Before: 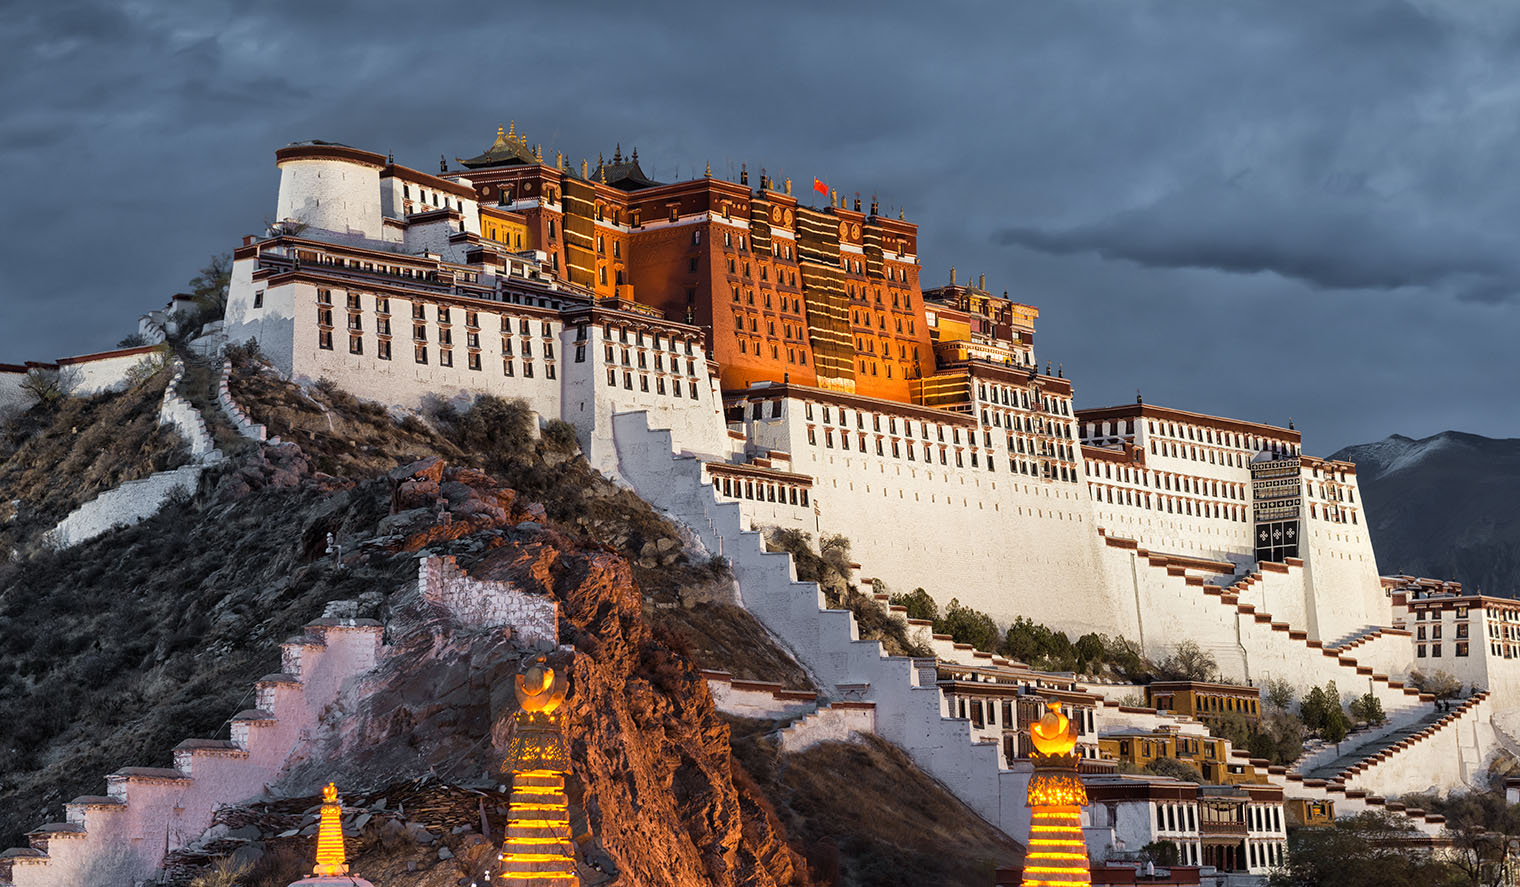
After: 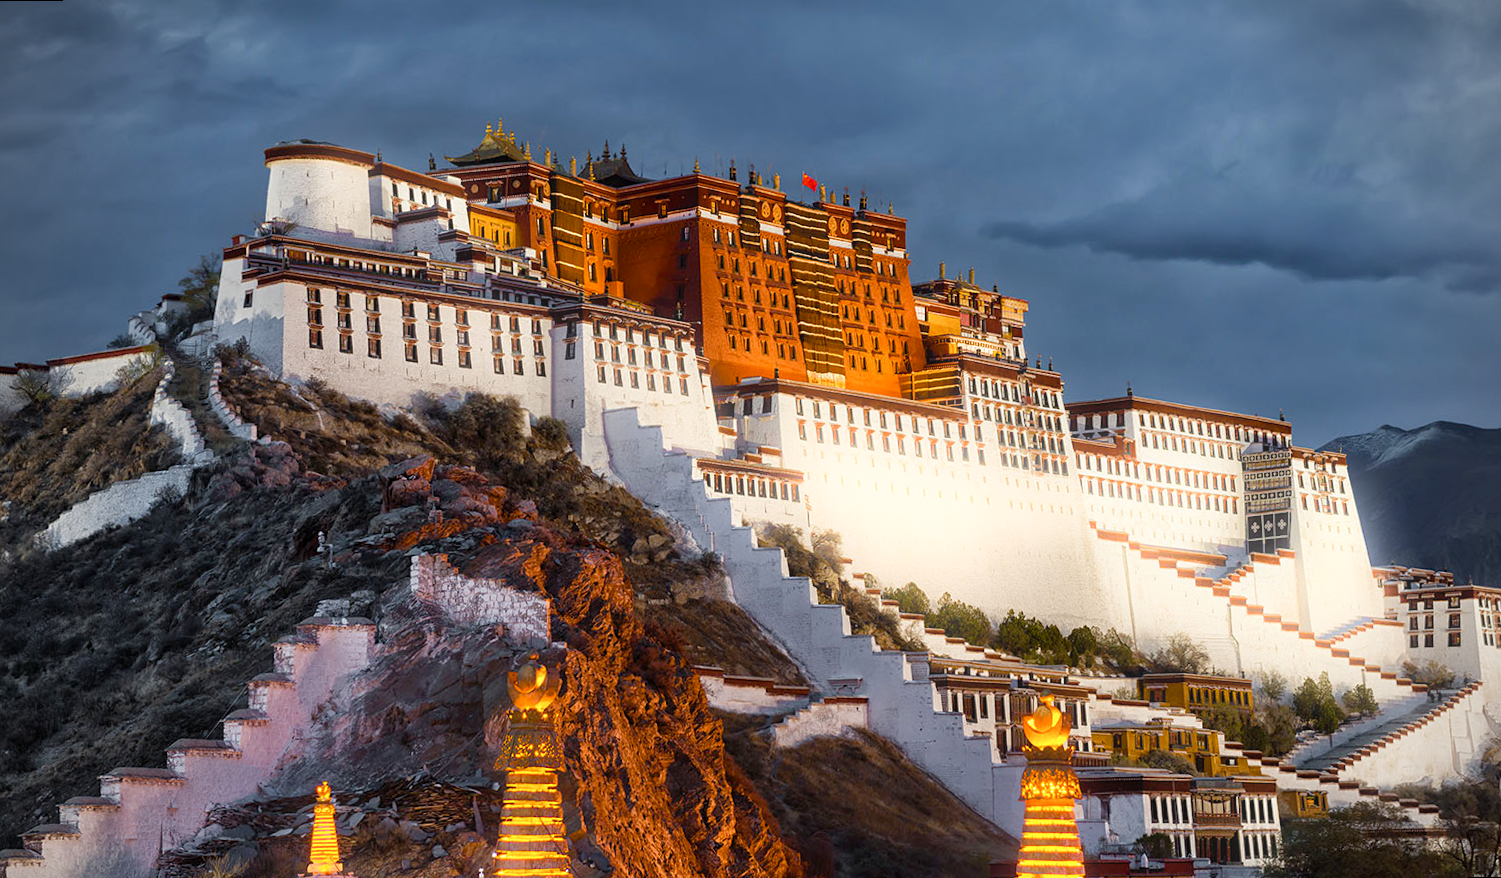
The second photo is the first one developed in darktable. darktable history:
rotate and perspective: rotation -0.45°, automatic cropping original format, crop left 0.008, crop right 0.992, crop top 0.012, crop bottom 0.988
bloom: size 5%, threshold 95%, strength 15%
vignetting: fall-off radius 60.92%
color balance rgb: perceptual saturation grading › global saturation 20%, perceptual saturation grading › highlights -25%, perceptual saturation grading › shadows 50%
